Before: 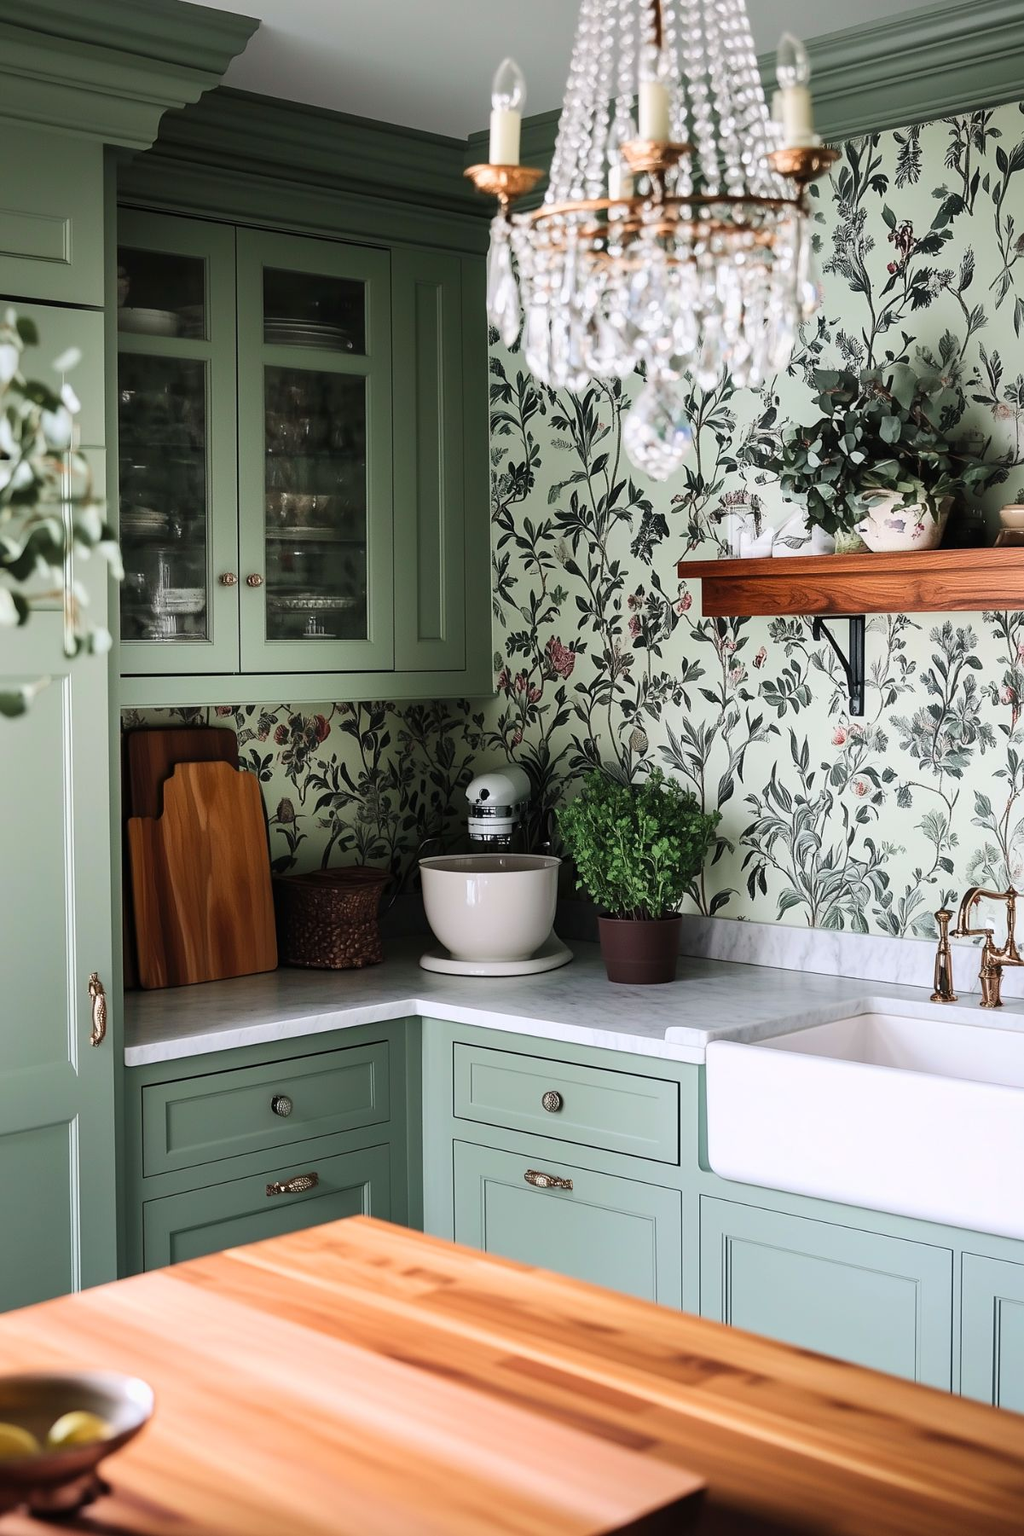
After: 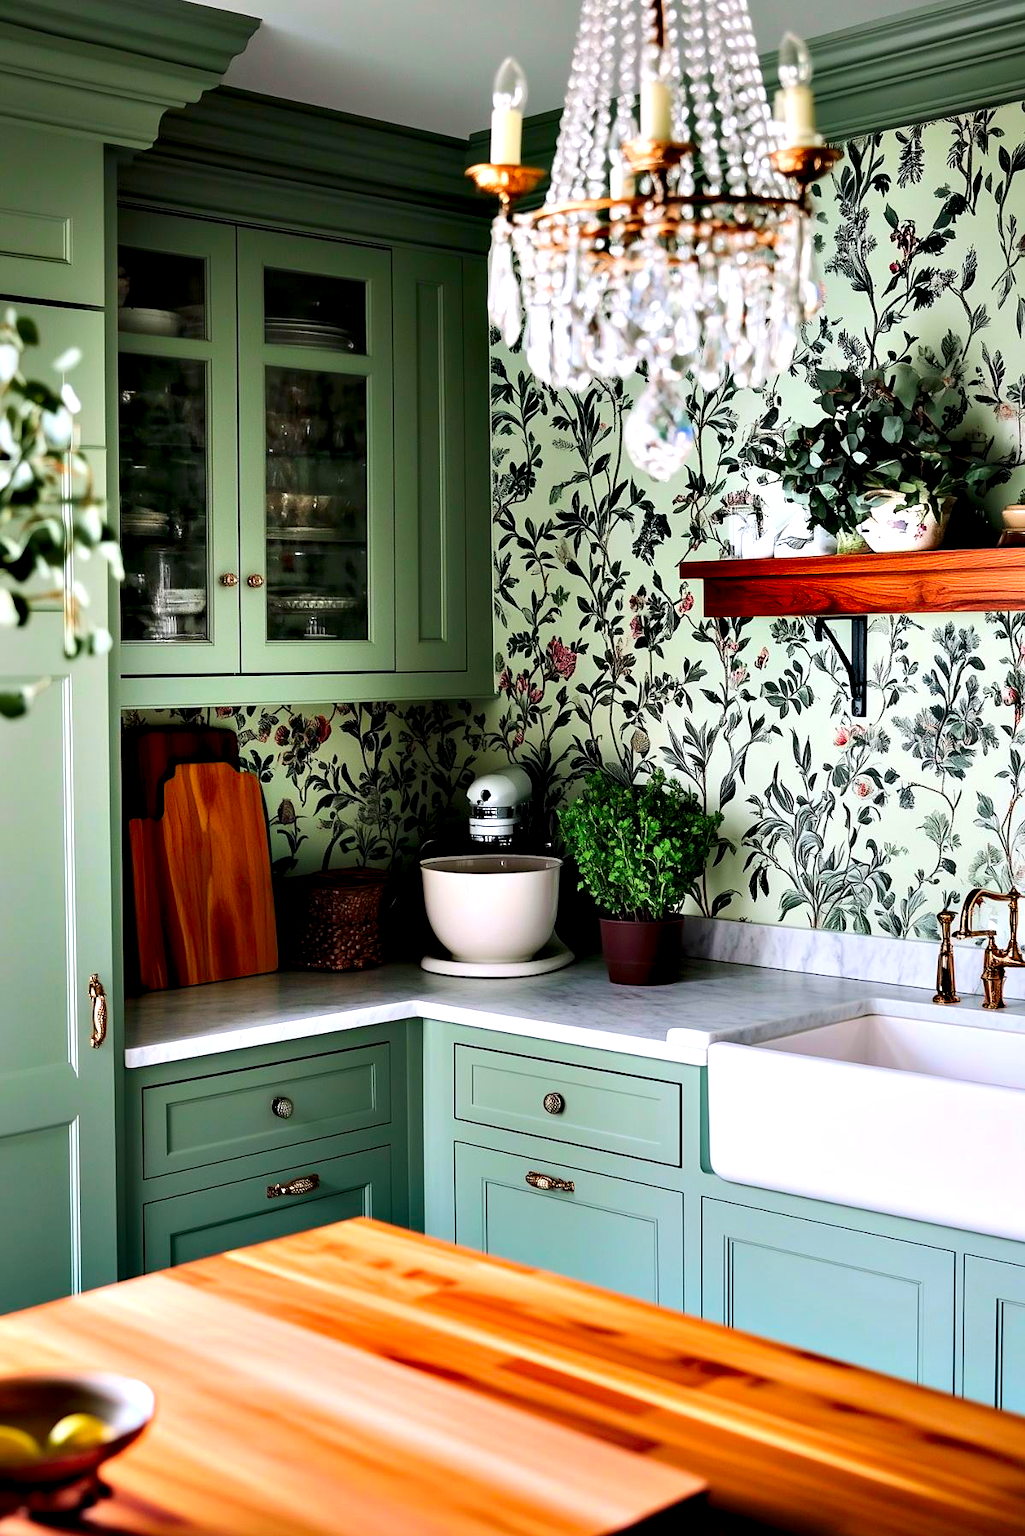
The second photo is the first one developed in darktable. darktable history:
crop: top 0.102%, bottom 0.108%
contrast equalizer: octaves 7, y [[0.6 ×6], [0.55 ×6], [0 ×6], [0 ×6], [0 ×6]]
color zones: curves: ch1 [(0, -0.394) (0.143, -0.394) (0.286, -0.394) (0.429, -0.392) (0.571, -0.391) (0.714, -0.391) (0.857, -0.391) (1, -0.394)], mix -136.58%
